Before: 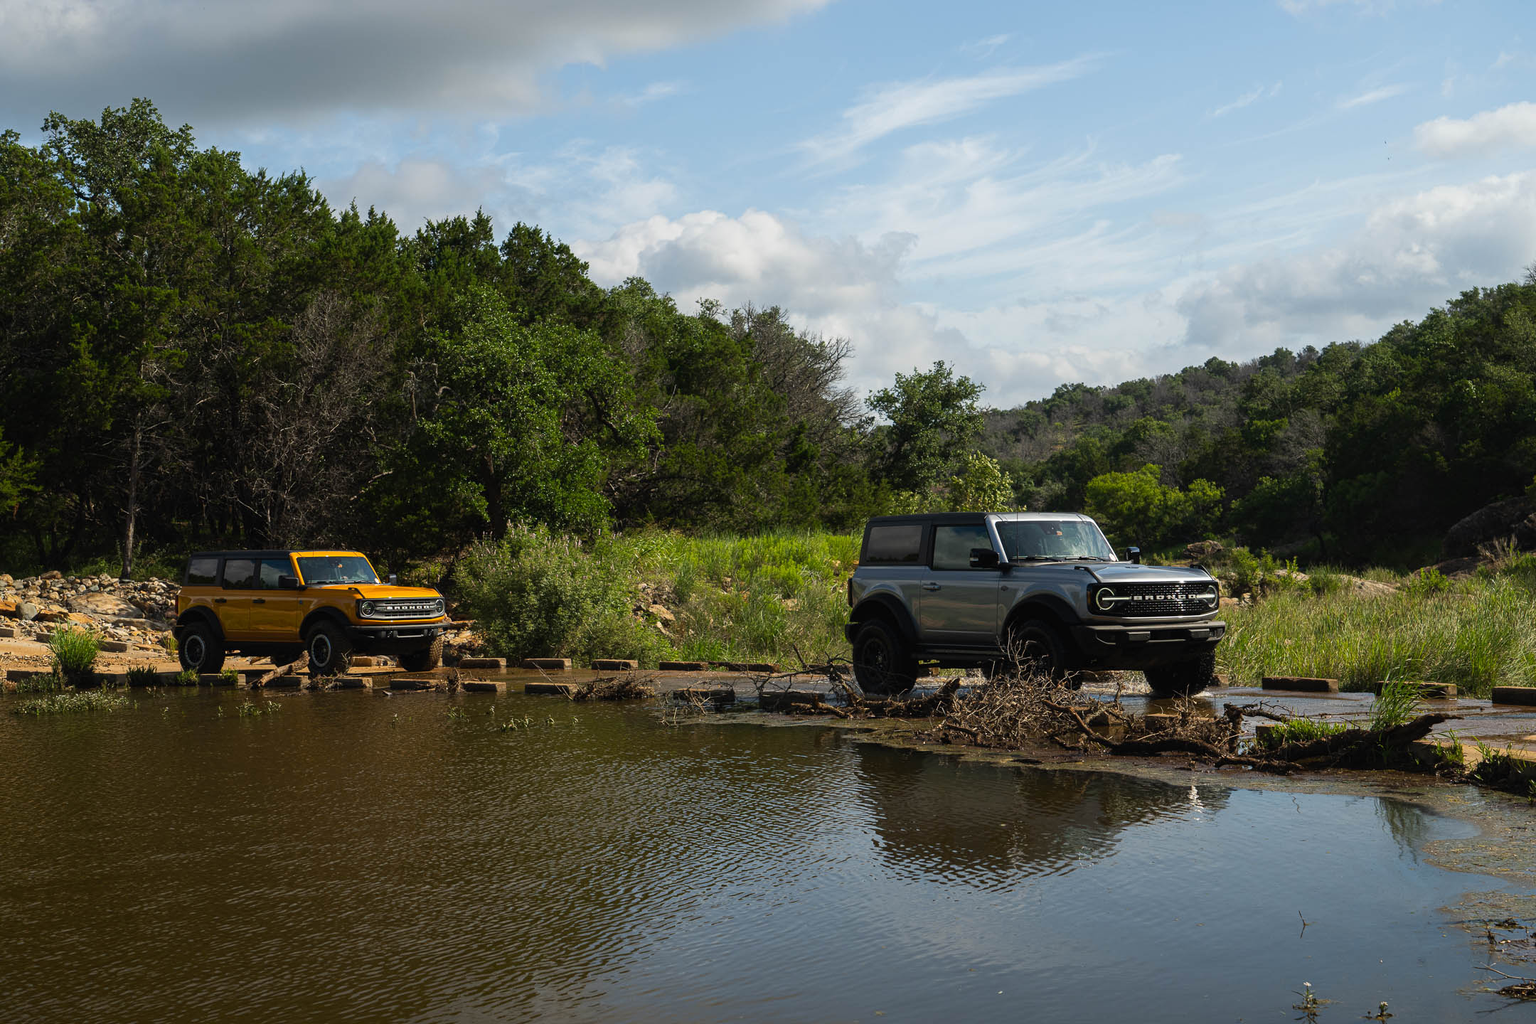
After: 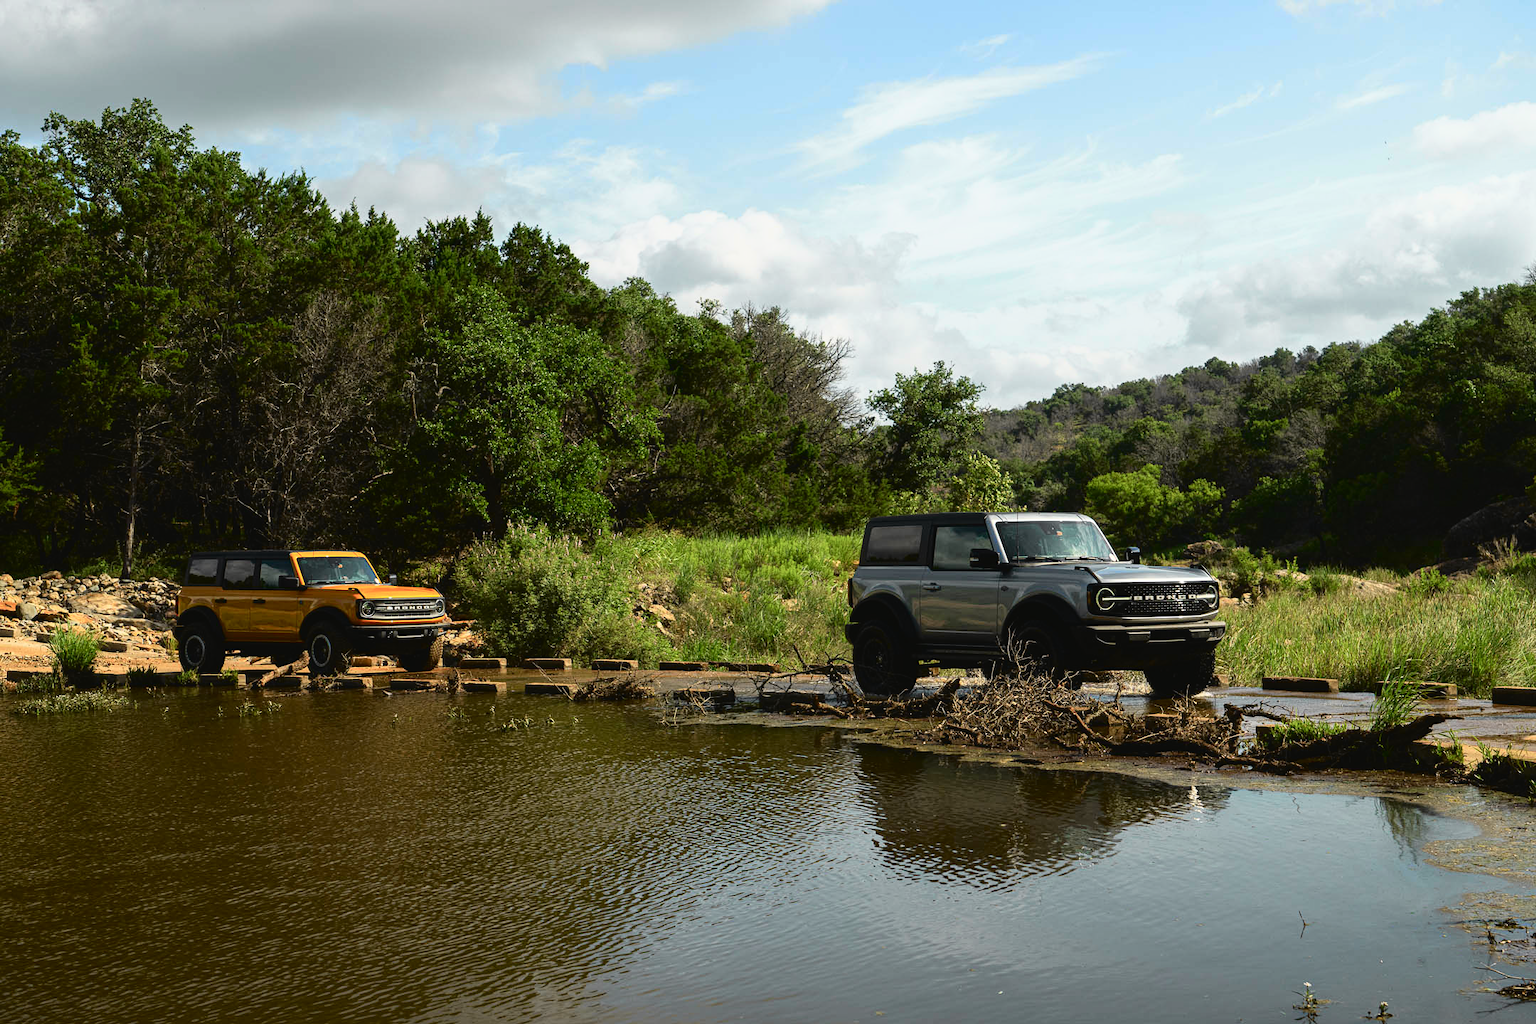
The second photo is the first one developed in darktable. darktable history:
exposure: exposure 0.2 EV, compensate highlight preservation false
tone curve: curves: ch0 [(0.003, 0.029) (0.037, 0.036) (0.149, 0.117) (0.297, 0.318) (0.422, 0.474) (0.531, 0.6) (0.743, 0.809) (0.889, 0.941) (1, 0.98)]; ch1 [(0, 0) (0.305, 0.325) (0.453, 0.437) (0.482, 0.479) (0.501, 0.5) (0.506, 0.503) (0.564, 0.578) (0.587, 0.625) (0.666, 0.727) (1, 1)]; ch2 [(0, 0) (0.323, 0.277) (0.408, 0.399) (0.45, 0.48) (0.499, 0.502) (0.512, 0.523) (0.57, 0.595) (0.653, 0.671) (0.768, 0.744) (1, 1)], color space Lab, independent channels, preserve colors none
